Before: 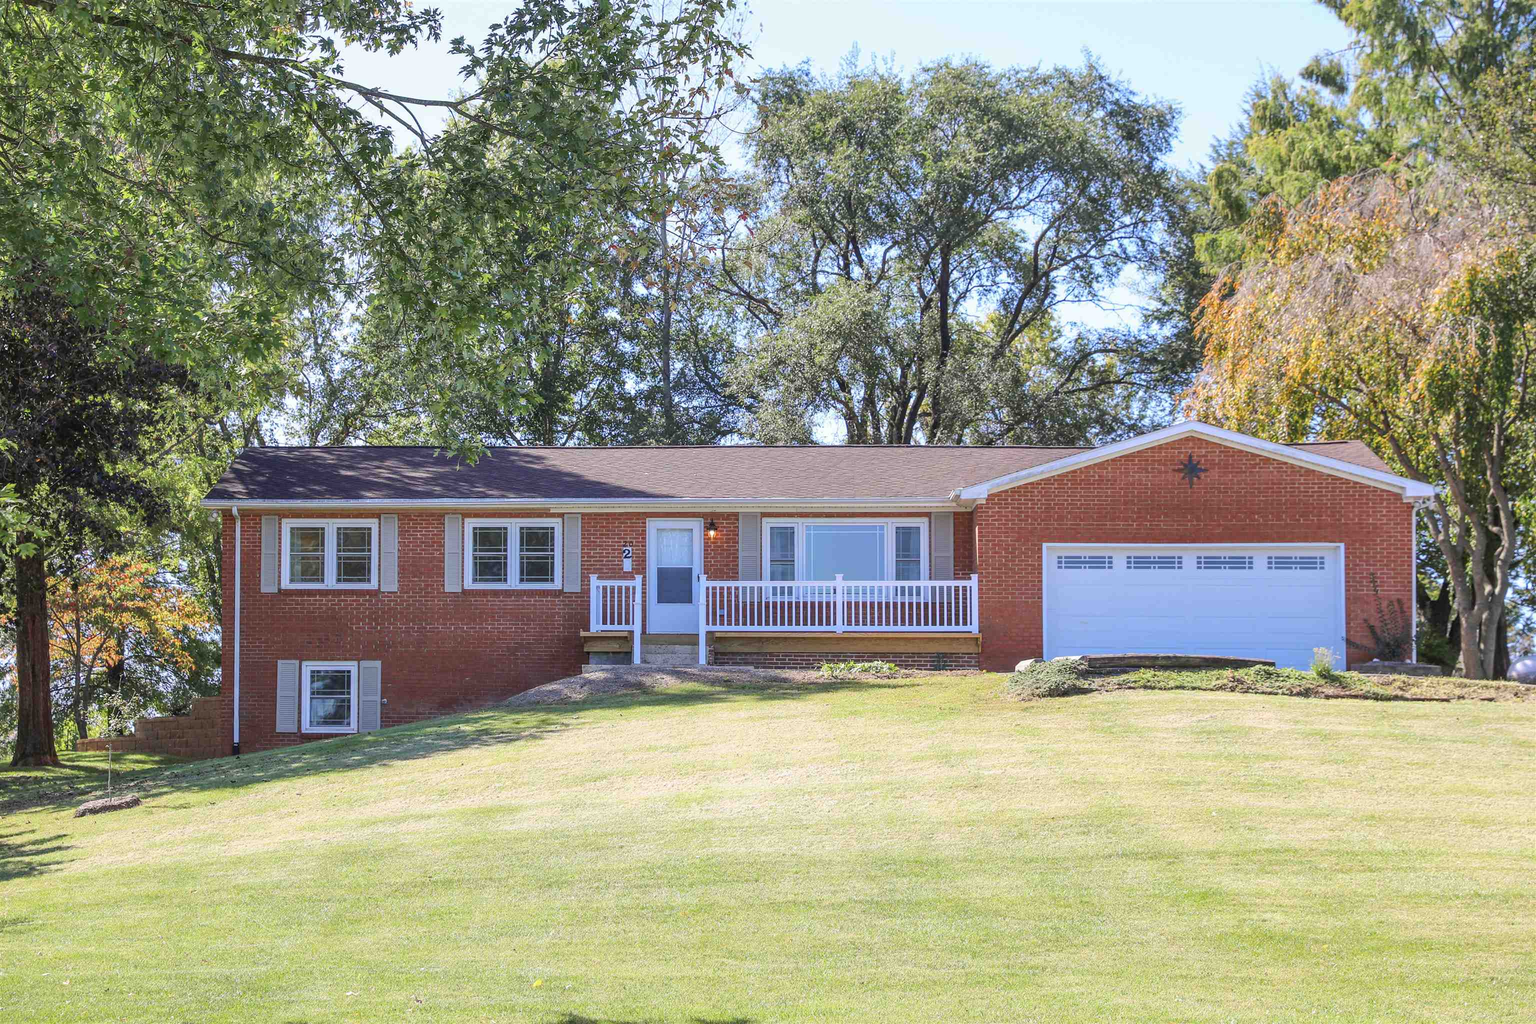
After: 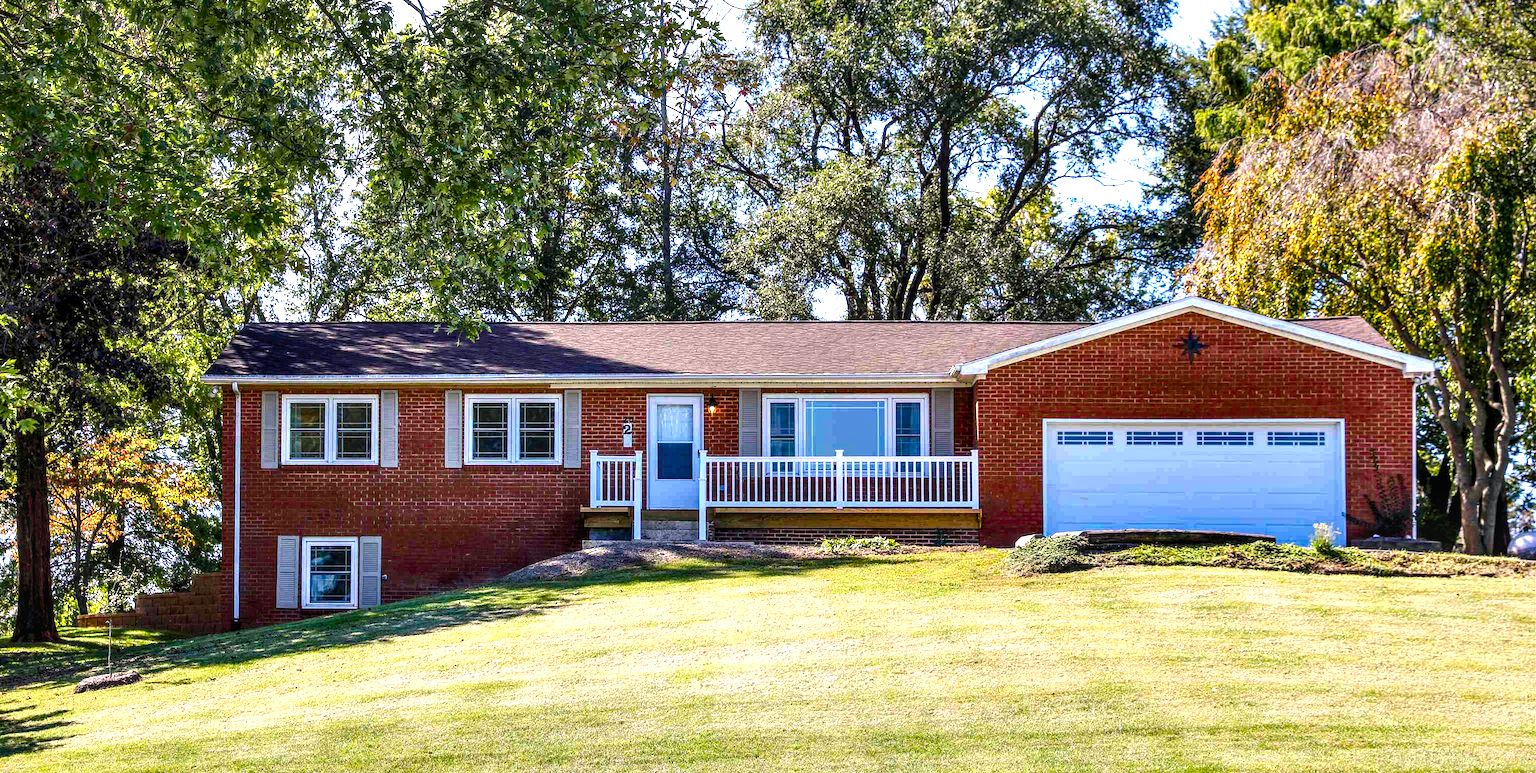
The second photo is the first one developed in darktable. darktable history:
contrast equalizer: octaves 7, y [[0.6 ×6], [0.55 ×6], [0 ×6], [0 ×6], [0 ×6]]
color balance rgb: shadows lift › chroma 0.958%, shadows lift › hue 112.21°, highlights gain › chroma 2.026%, highlights gain › hue 65.15°, perceptual saturation grading › global saturation 20%, perceptual saturation grading › highlights -25.06%, perceptual saturation grading › shadows 49.715%, perceptual brilliance grading › global brilliance 14.314%, perceptual brilliance grading › shadows -34.525%, global vibrance 34.862%
tone equalizer: -8 EV 0.283 EV, -7 EV 0.388 EV, -6 EV 0.437 EV, -5 EV 0.221 EV, -3 EV -0.258 EV, -2 EV -0.443 EV, -1 EV -0.41 EV, +0 EV -0.277 EV, smoothing diameter 24.99%, edges refinement/feathering 7.33, preserve details guided filter
crop and rotate: top 12.191%, bottom 12.267%
local contrast: on, module defaults
